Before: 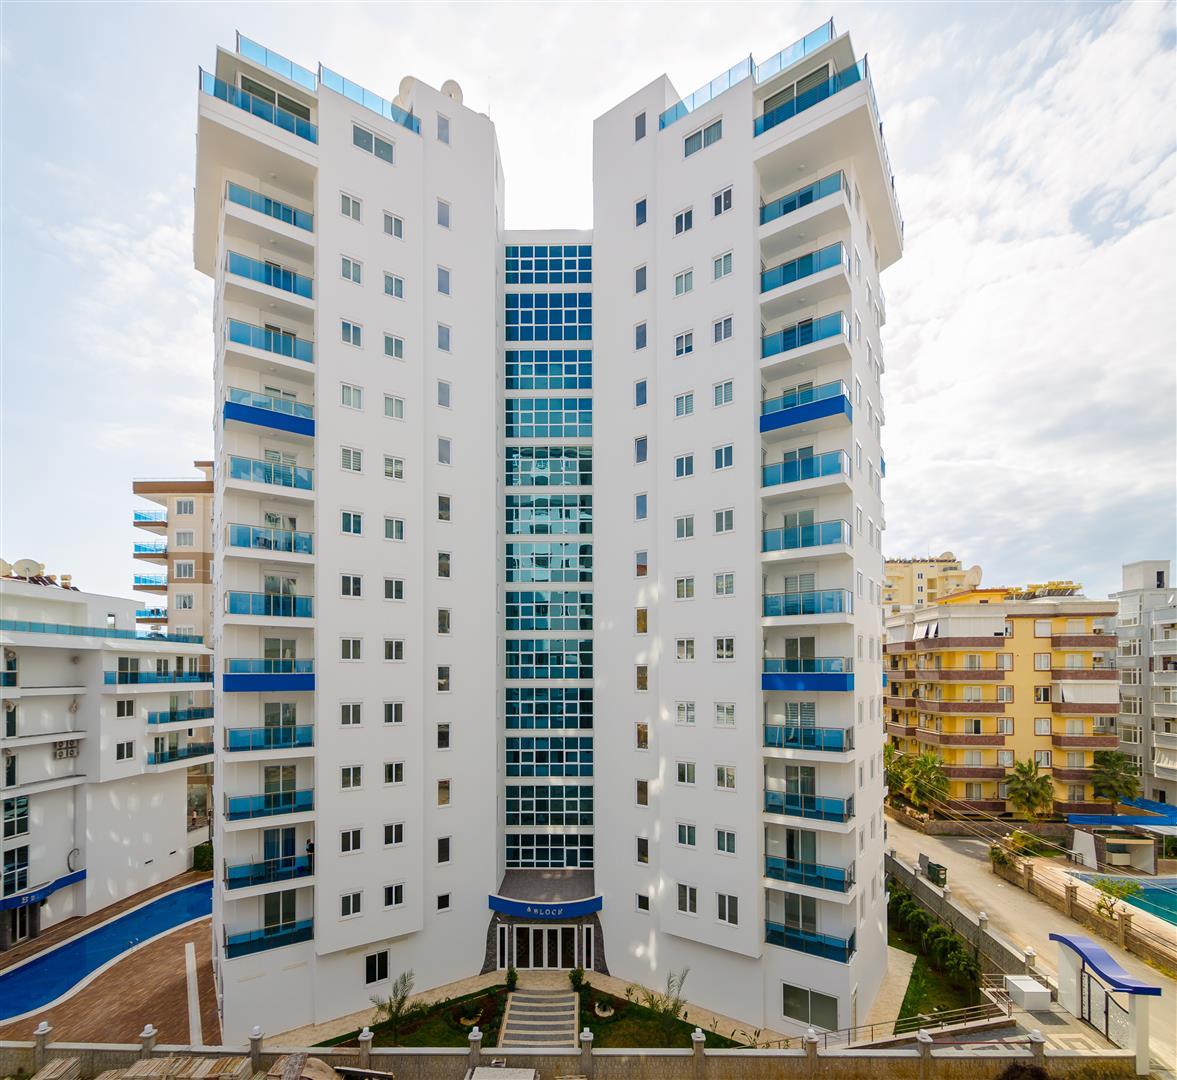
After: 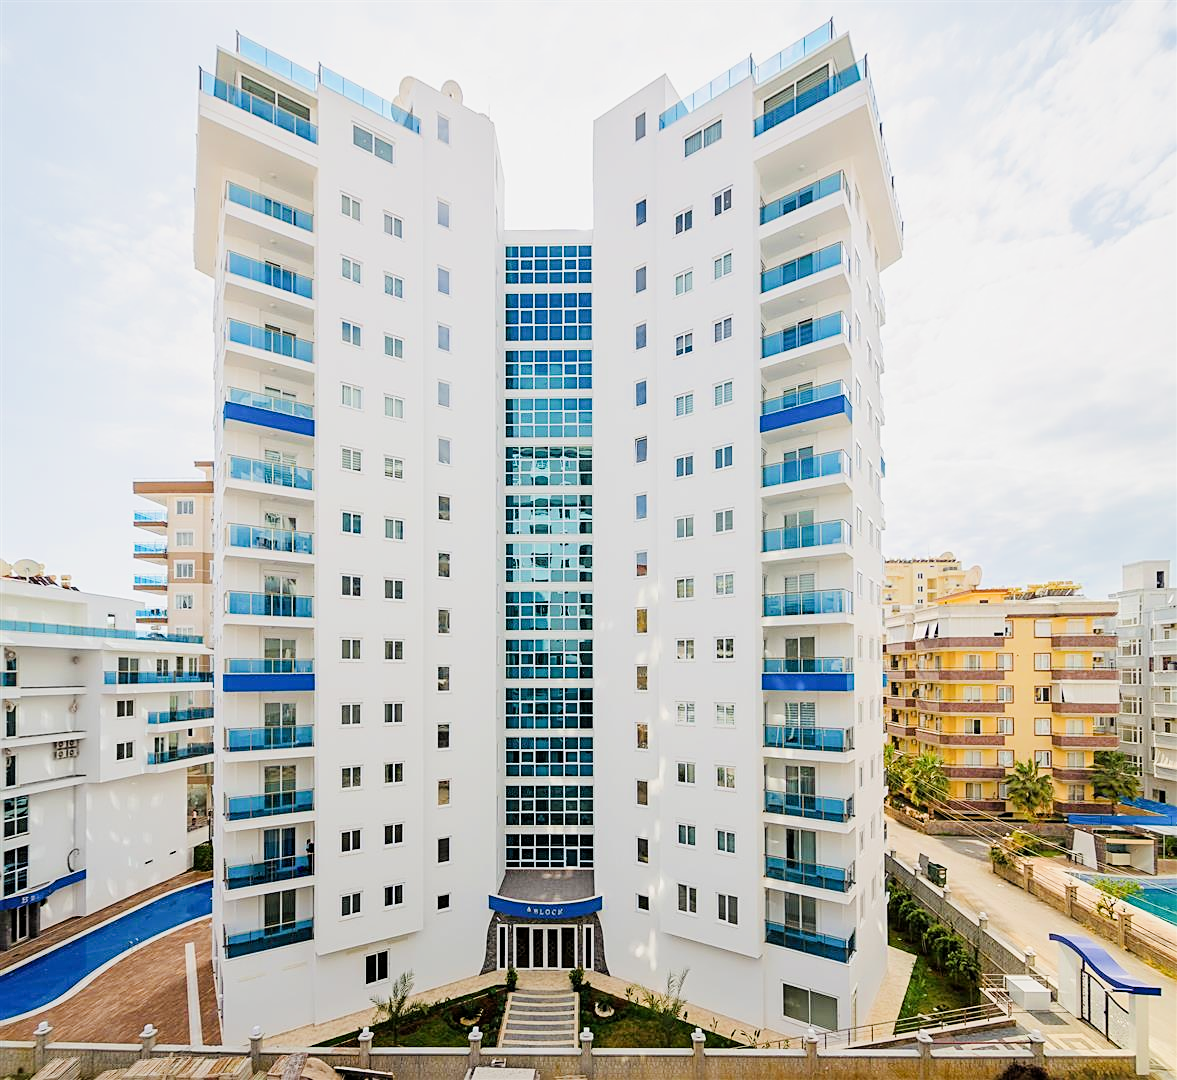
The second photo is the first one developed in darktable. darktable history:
exposure: black level correction 0, exposure 1.1 EV, compensate exposure bias true, compensate highlight preservation false
filmic rgb: black relative exposure -6.68 EV, white relative exposure 4.56 EV, hardness 3.25
sharpen: on, module defaults
